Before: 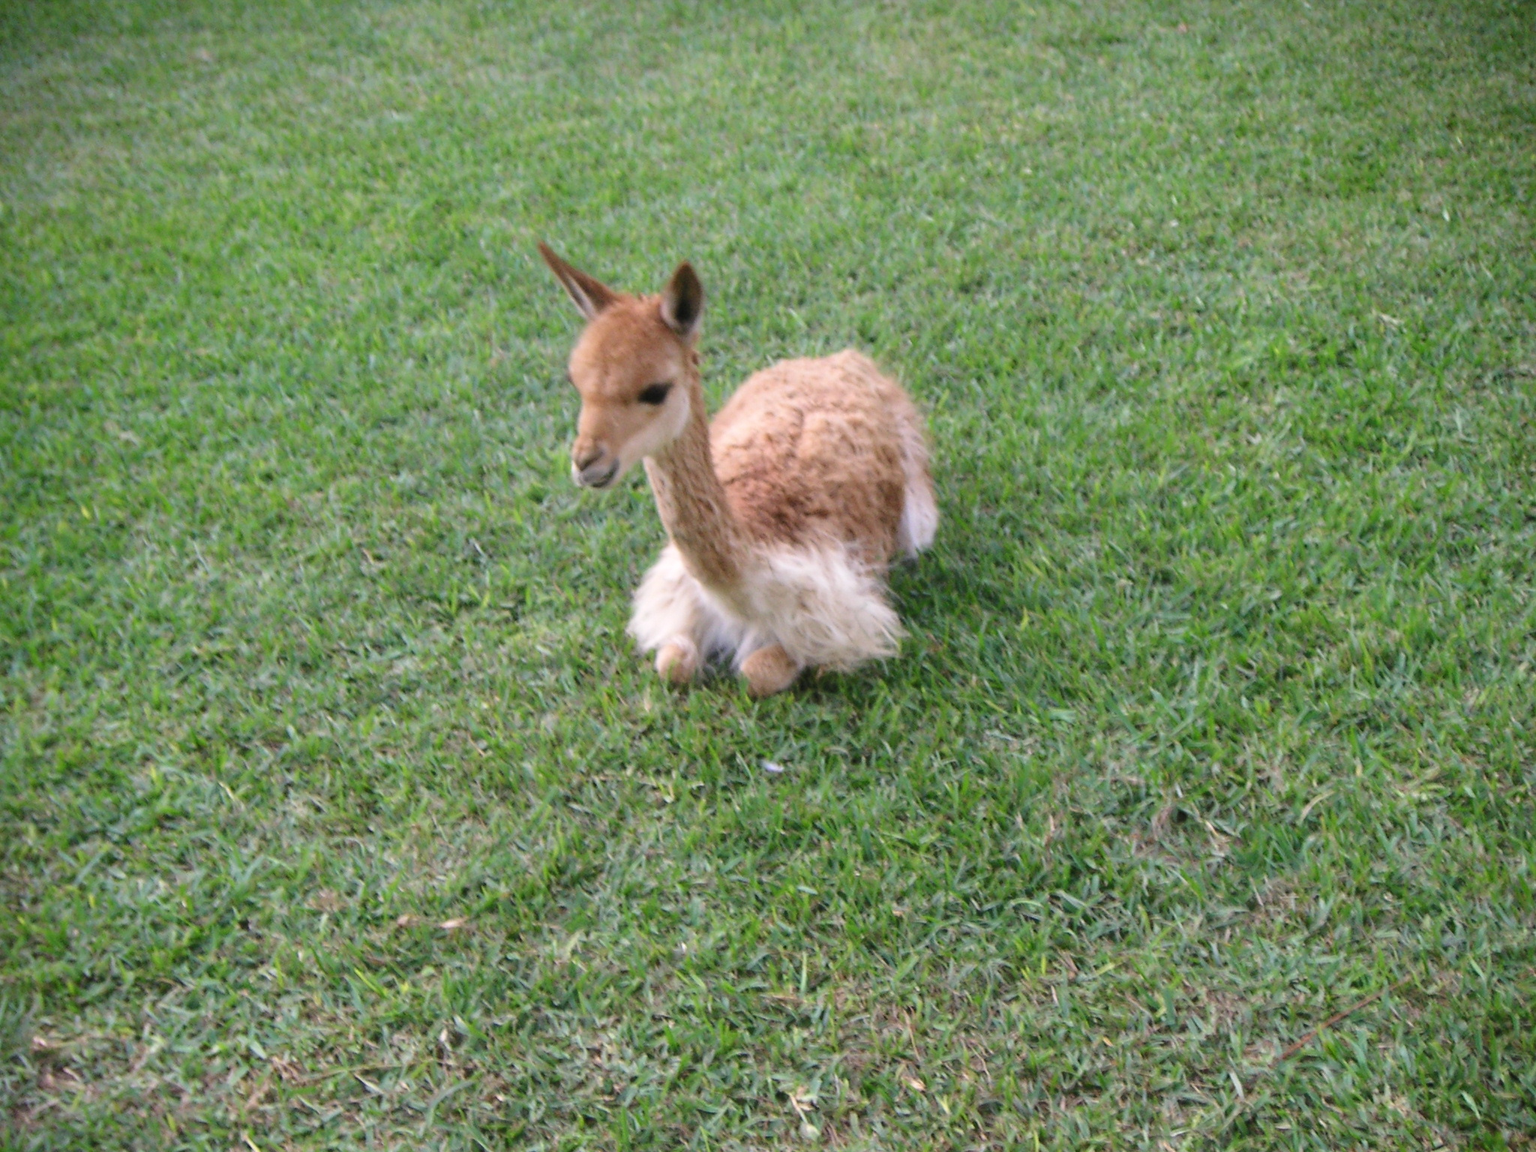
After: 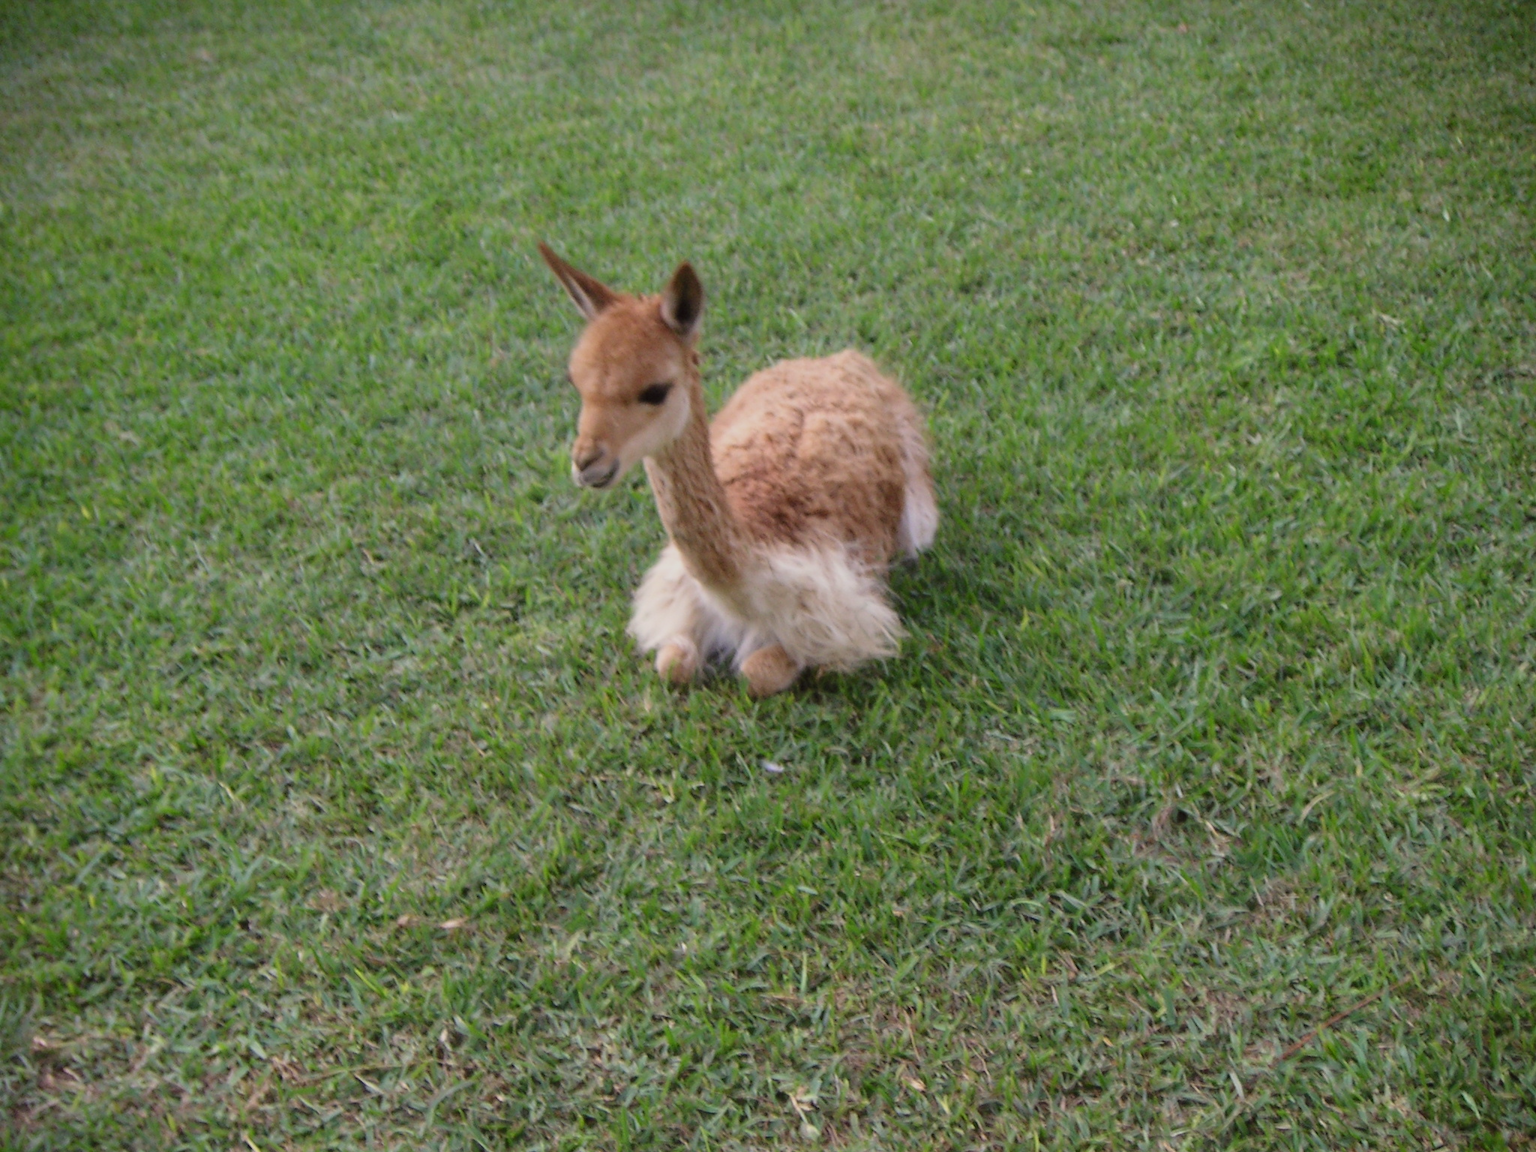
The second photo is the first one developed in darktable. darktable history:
exposure: exposure -0.462 EV, compensate highlight preservation false
color correction: highlights a* -0.95, highlights b* 4.5, shadows a* 3.55
